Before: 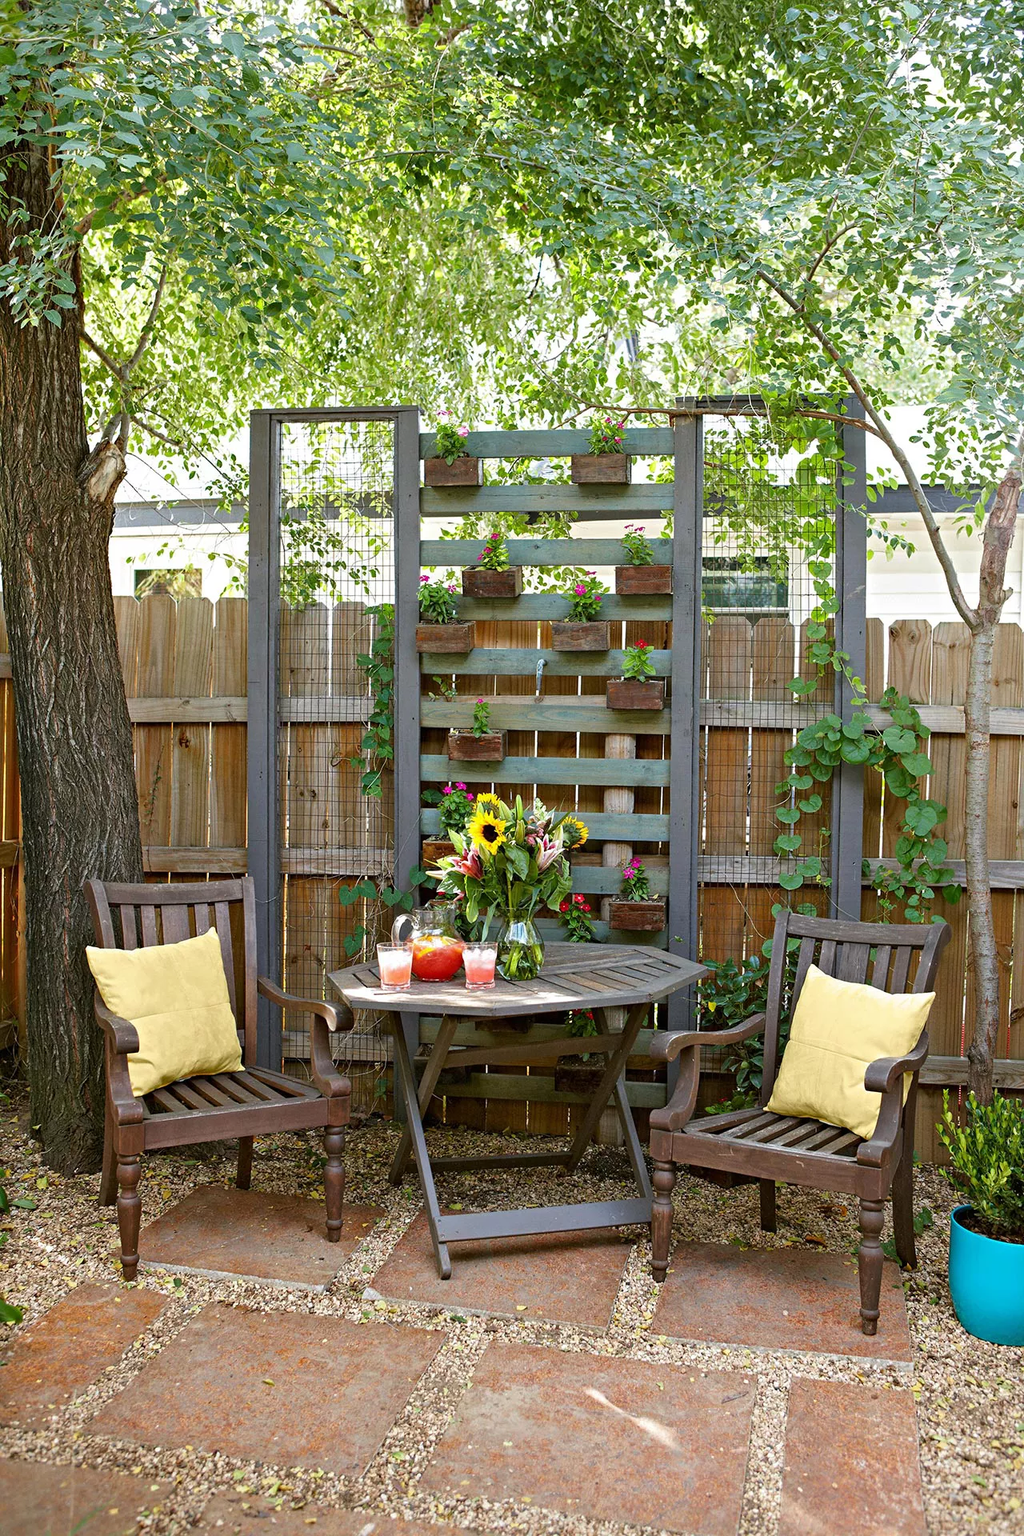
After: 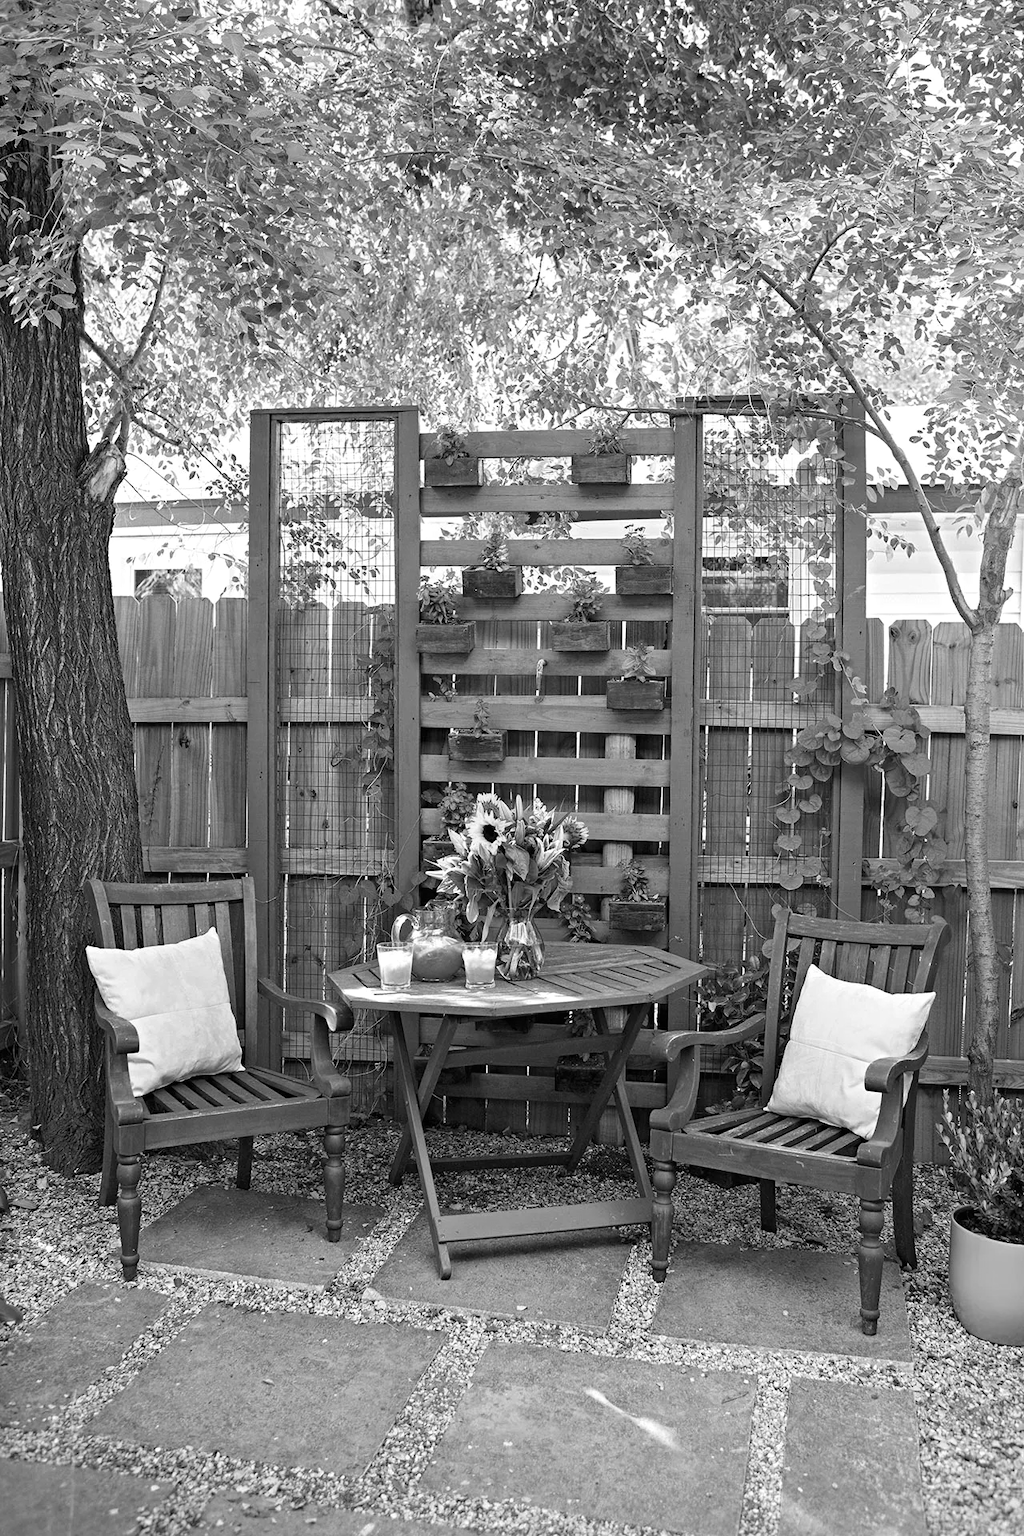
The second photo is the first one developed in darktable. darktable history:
monochrome: on, module defaults
color calibration: illuminant custom, x 0.368, y 0.373, temperature 4330.32 K
white balance: red 0.948, green 1.02, blue 1.176
